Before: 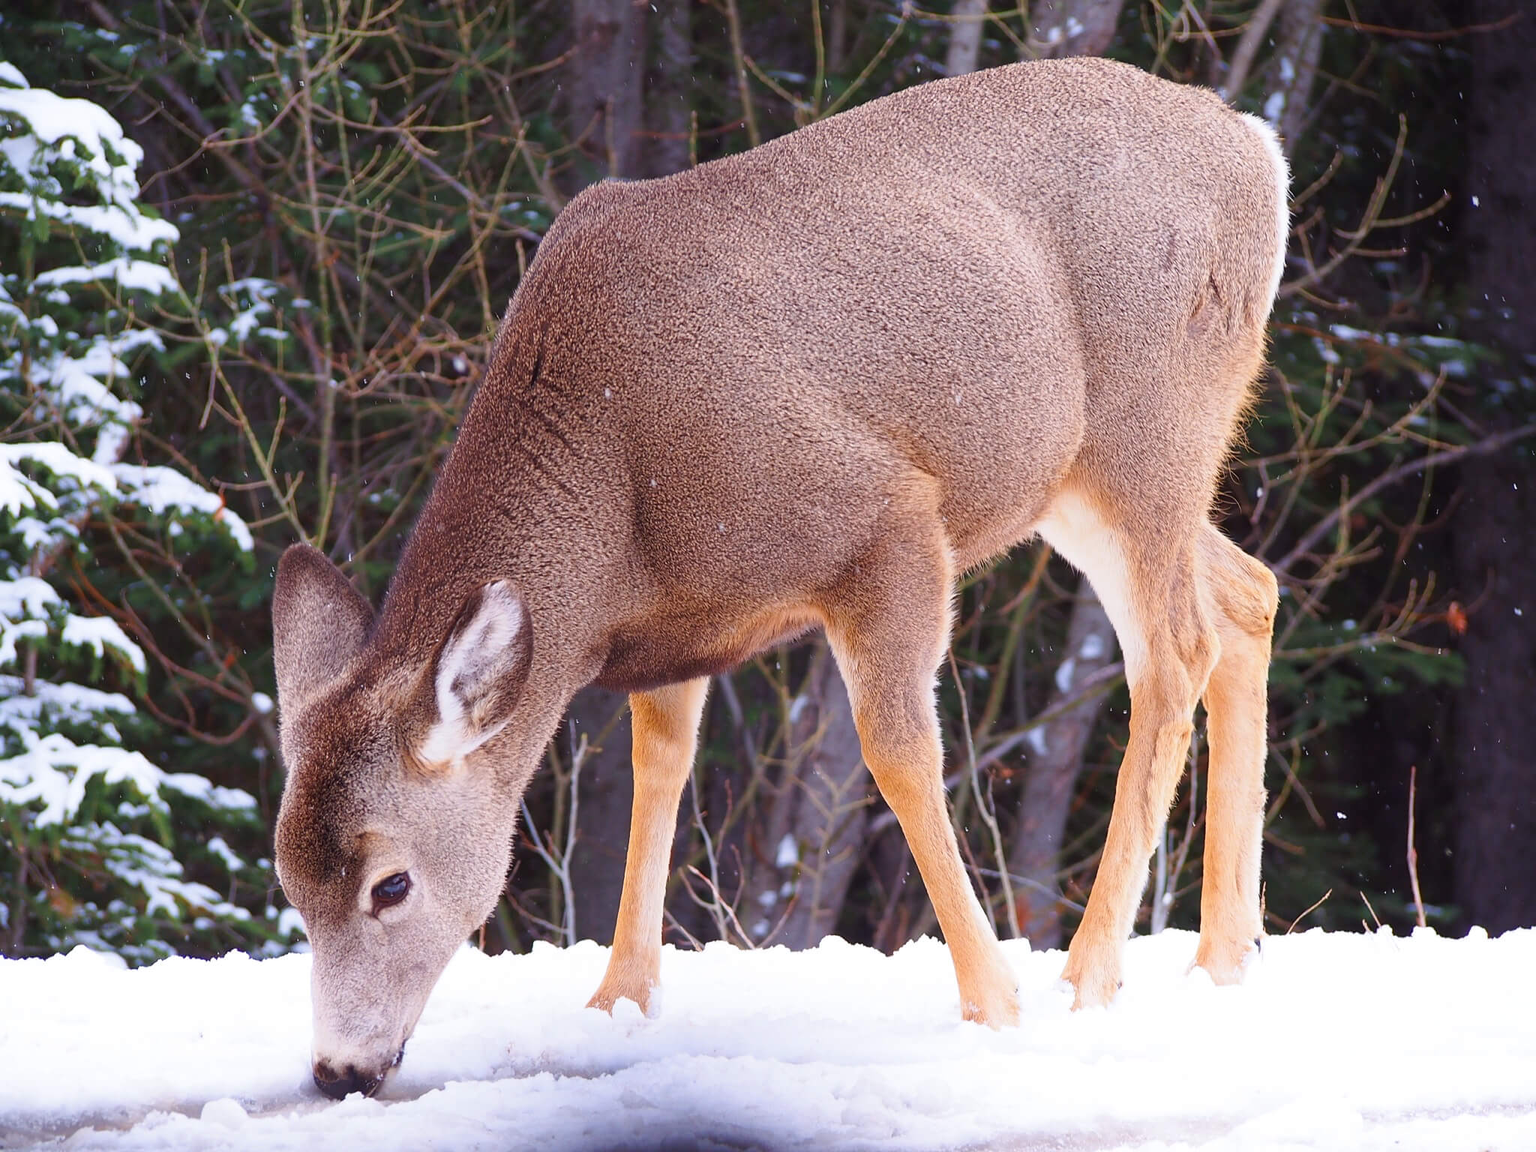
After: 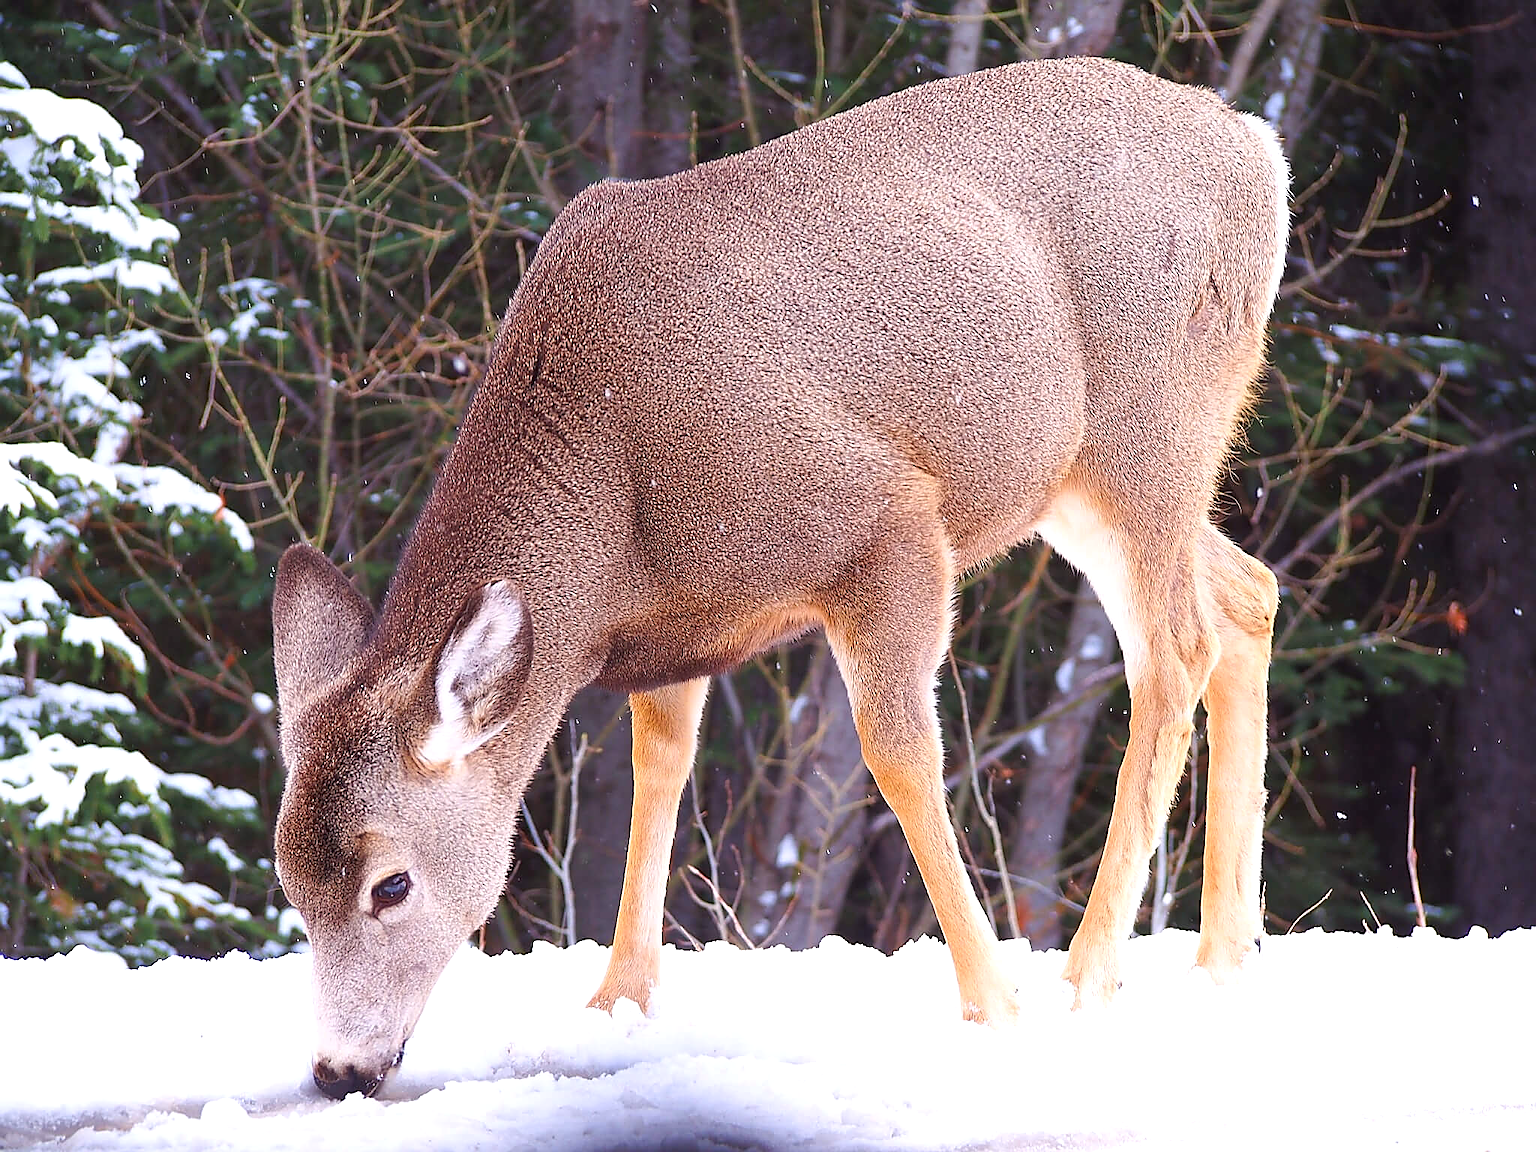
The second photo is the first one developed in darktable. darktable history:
exposure: exposure 0.367 EV, compensate highlight preservation false
sharpen: radius 1.4, amount 1.25, threshold 0.7
